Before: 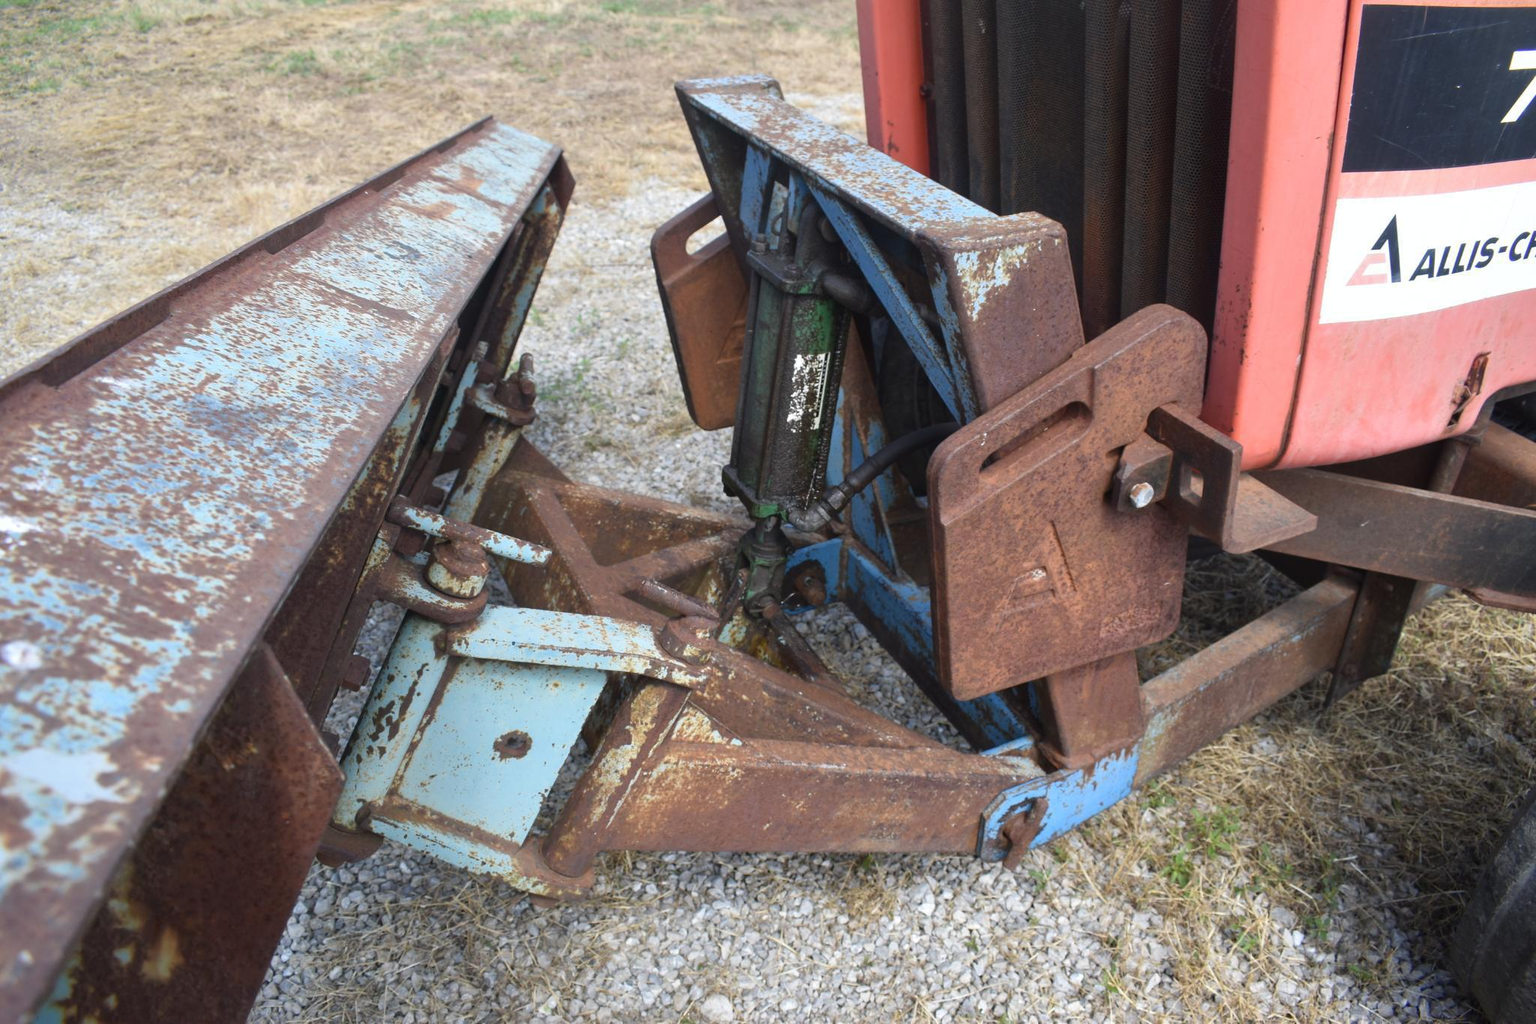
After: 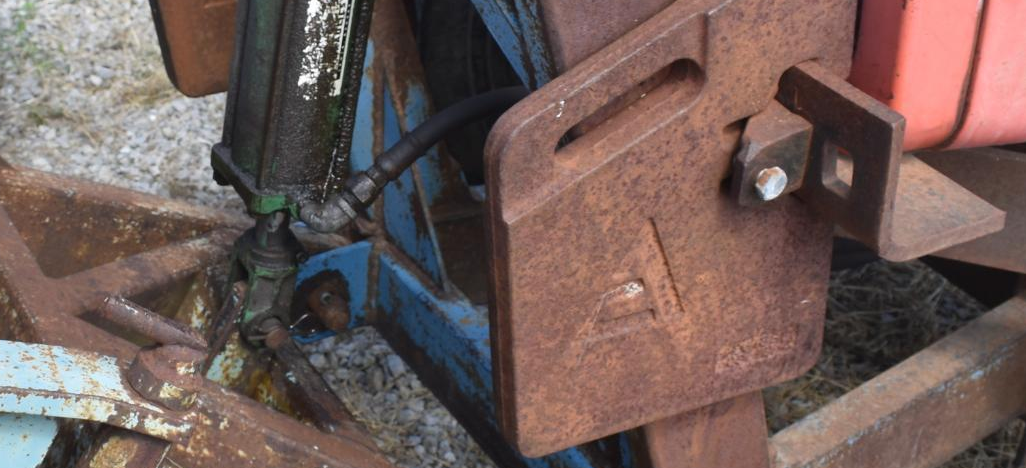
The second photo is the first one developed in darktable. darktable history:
crop: left 36.702%, top 34.975%, right 13.218%, bottom 30.711%
